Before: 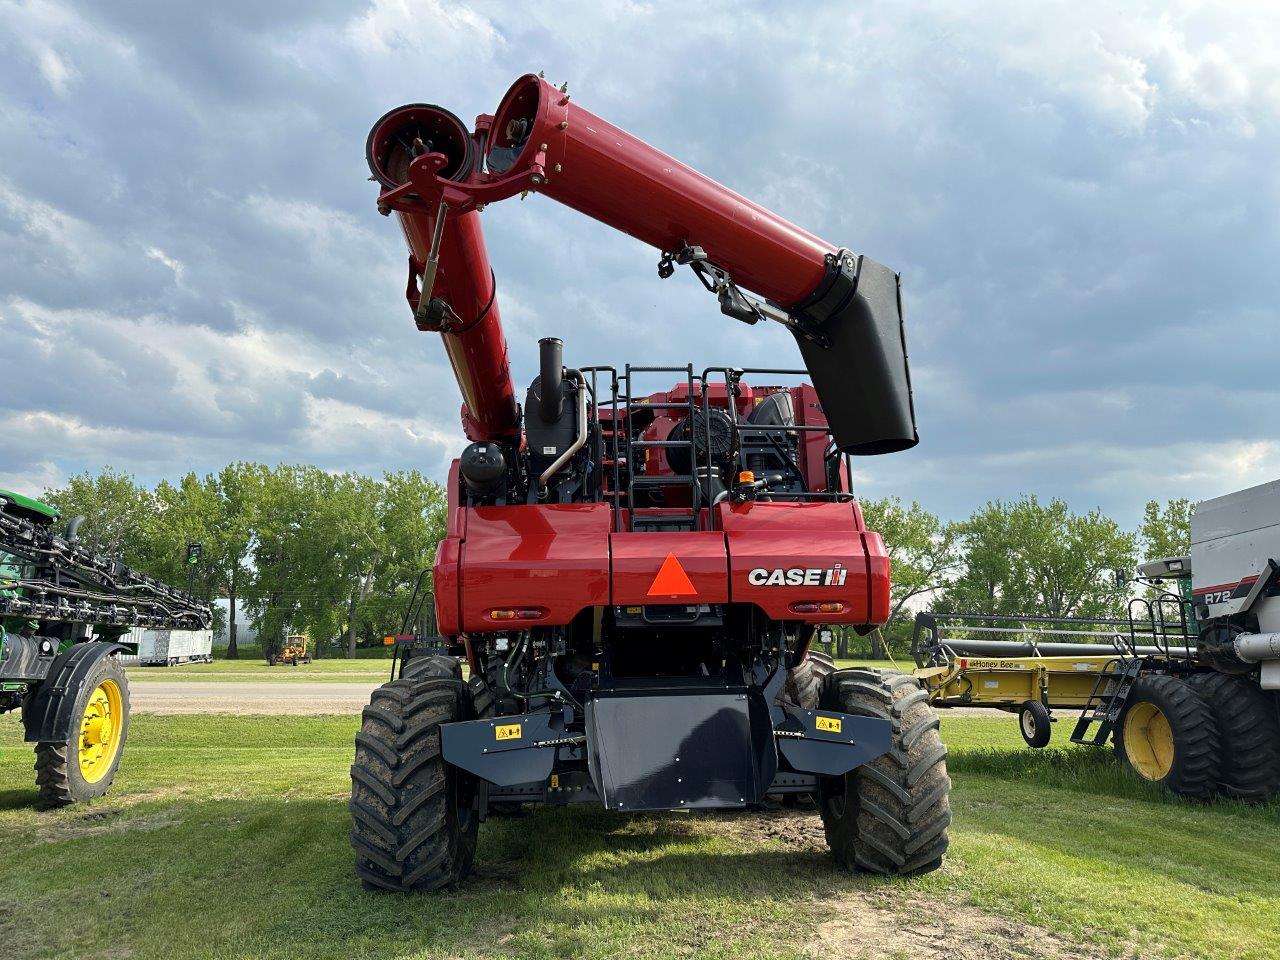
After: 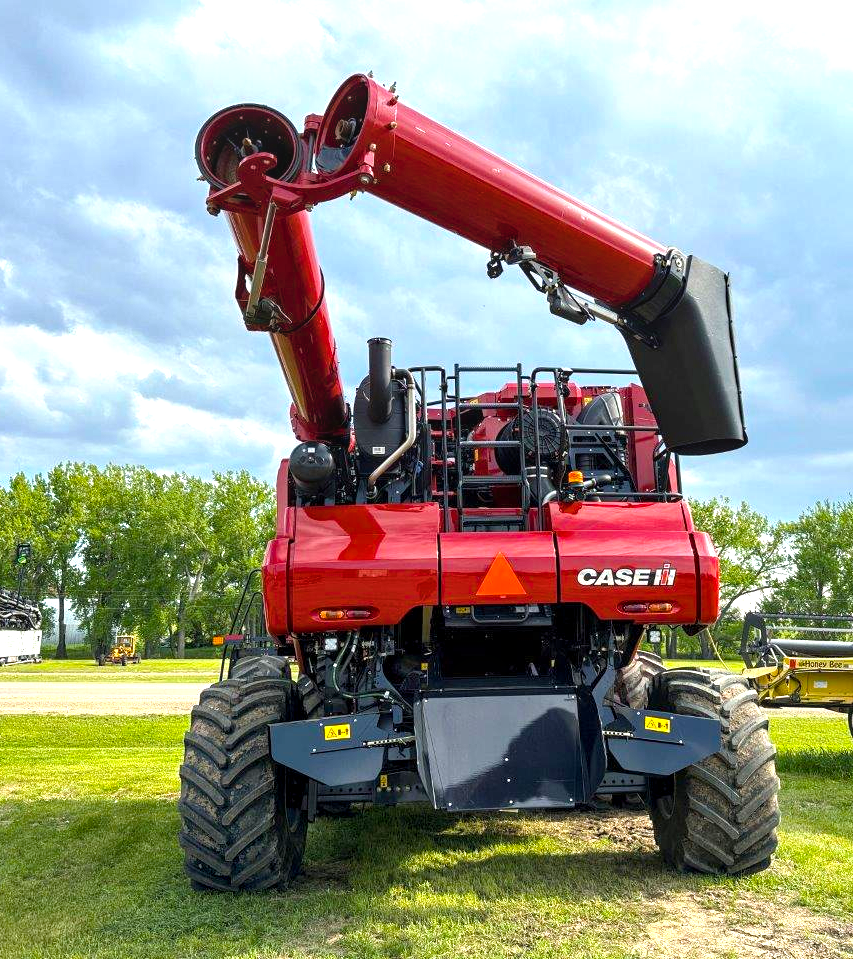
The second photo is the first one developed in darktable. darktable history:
base curve: curves: ch0 [(0, 0) (0.297, 0.298) (1, 1)], preserve colors none
contrast brightness saturation: saturation -0.037
color balance rgb: perceptual saturation grading › global saturation 30.135%, global vibrance 20%
crop and rotate: left 13.382%, right 19.928%
exposure: exposure 0.734 EV, compensate highlight preservation false
local contrast: on, module defaults
tone equalizer: on, module defaults
